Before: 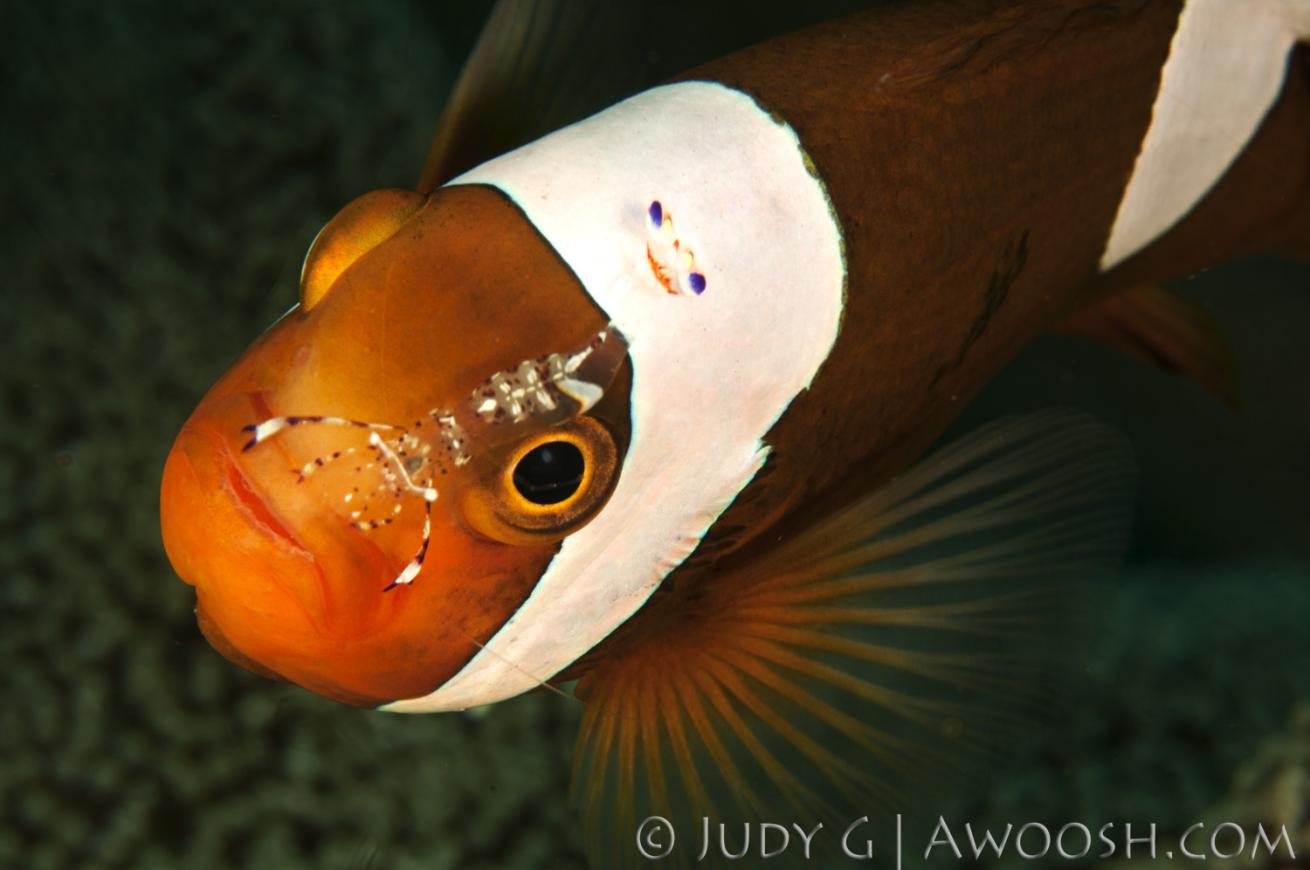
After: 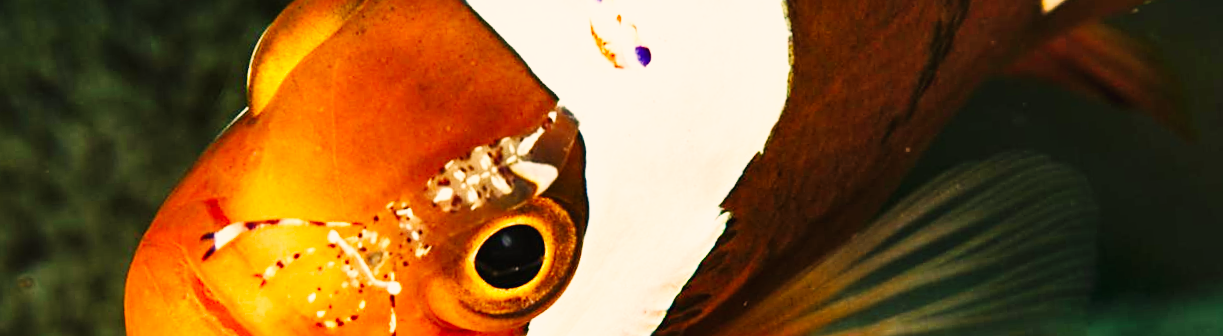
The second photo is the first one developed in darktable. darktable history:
base curve: curves: ch0 [(0, 0.003) (0.001, 0.002) (0.006, 0.004) (0.02, 0.022) (0.048, 0.086) (0.094, 0.234) (0.162, 0.431) (0.258, 0.629) (0.385, 0.8) (0.548, 0.918) (0.751, 0.988) (1, 1)], preserve colors none
exposure: black level correction 0, compensate exposure bias true, compensate highlight preservation false
crop and rotate: top 23.84%, bottom 34.294%
color correction: highlights a* 11.96, highlights b* 11.58
sharpen: on, module defaults
rotate and perspective: rotation -4.57°, crop left 0.054, crop right 0.944, crop top 0.087, crop bottom 0.914
shadows and highlights: low approximation 0.01, soften with gaussian
